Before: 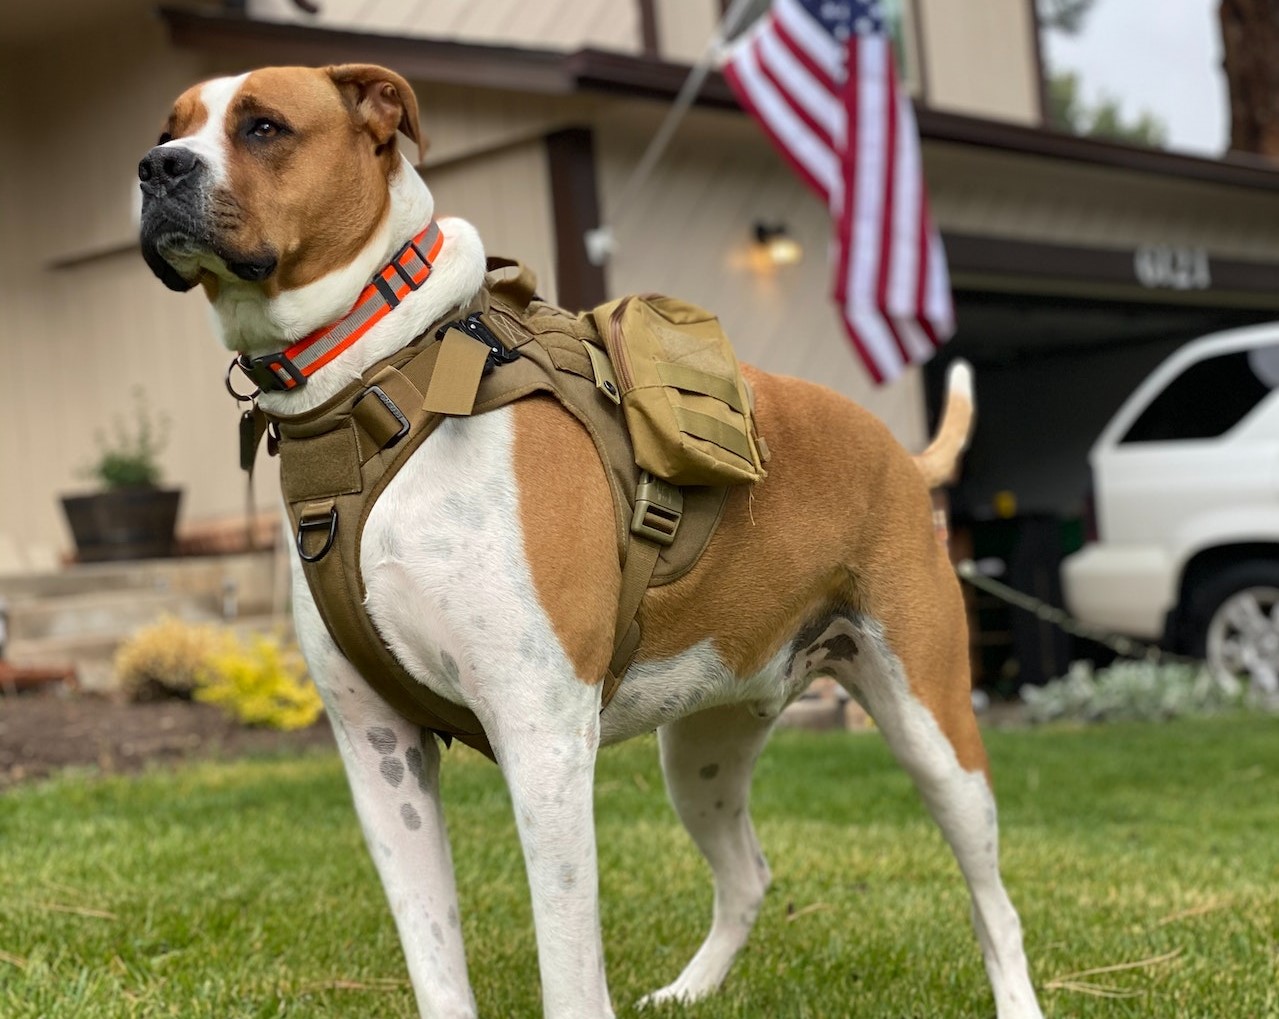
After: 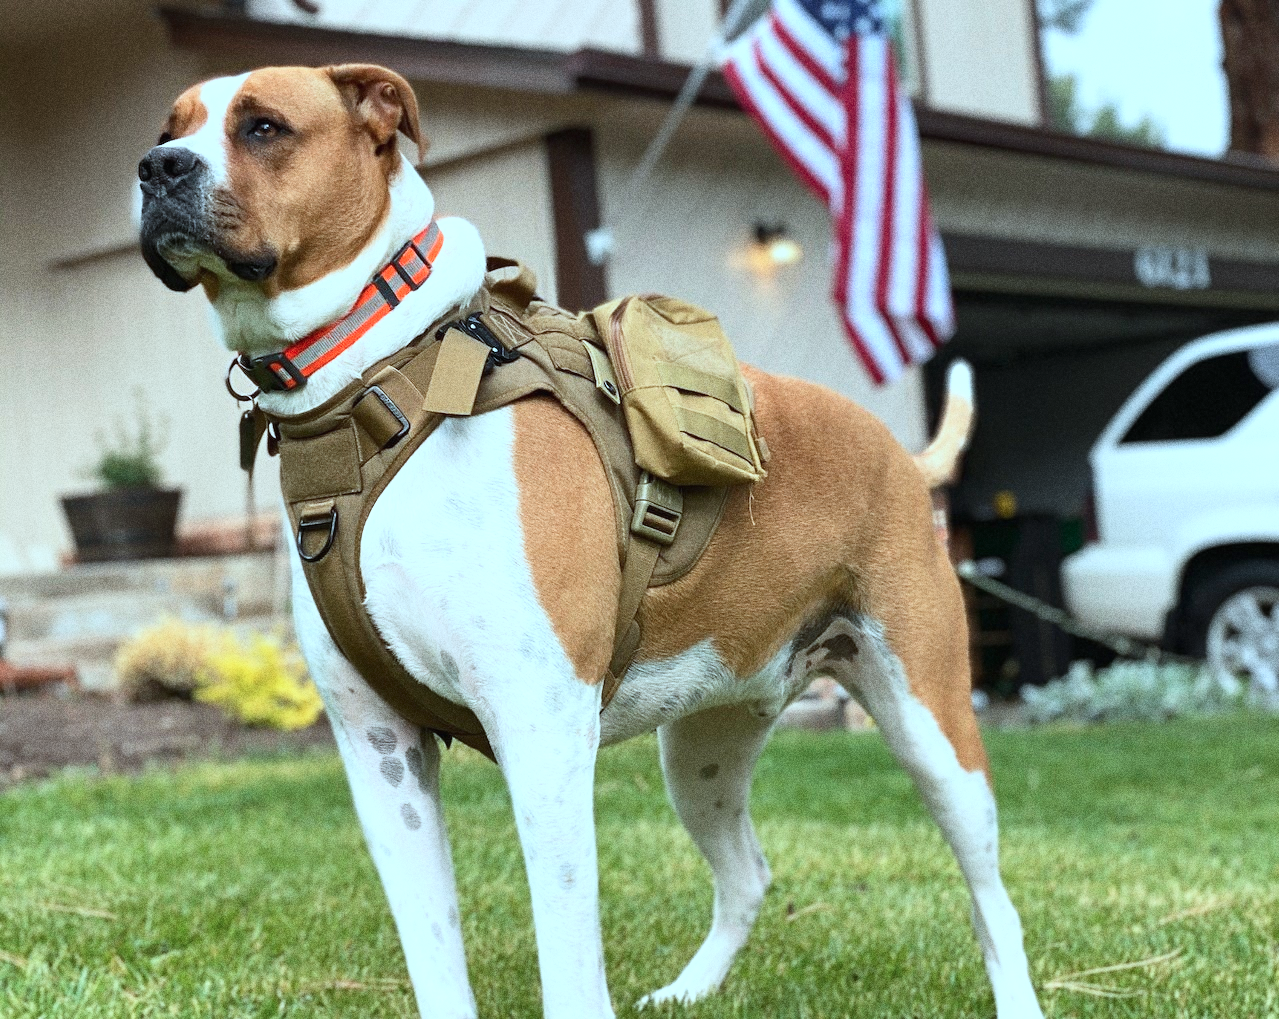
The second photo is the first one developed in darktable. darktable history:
exposure: black level correction -0.001, exposure 0.08 EV, compensate highlight preservation false
color balance: input saturation 99%
color correction: highlights a* -10.69, highlights b* -19.19
base curve: curves: ch0 [(0, 0) (0.688, 0.865) (1, 1)], preserve colors none
tone equalizer: on, module defaults
contrast brightness saturation: contrast 0.1, brightness 0.02, saturation 0.02
grain: coarseness 0.09 ISO, strength 40%
